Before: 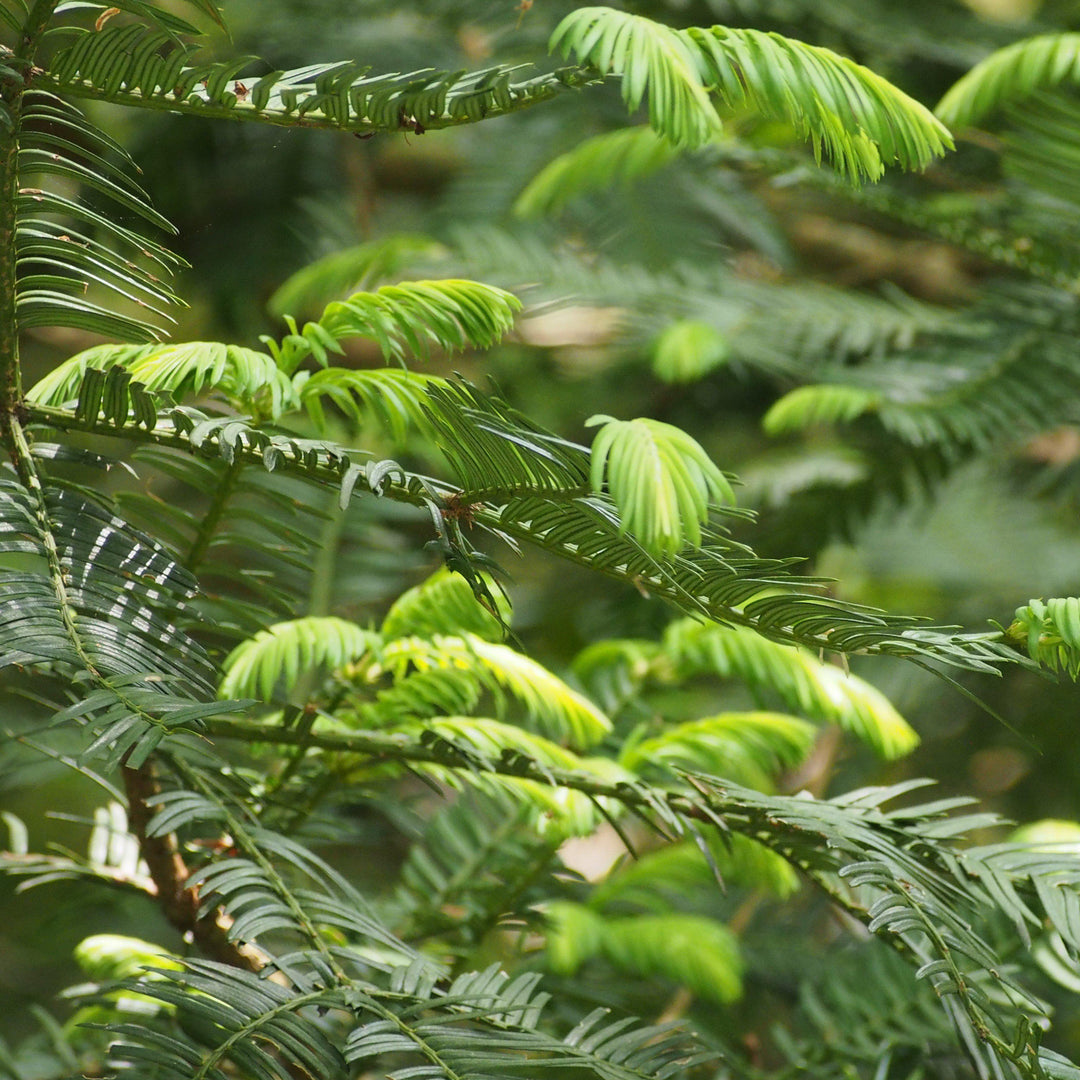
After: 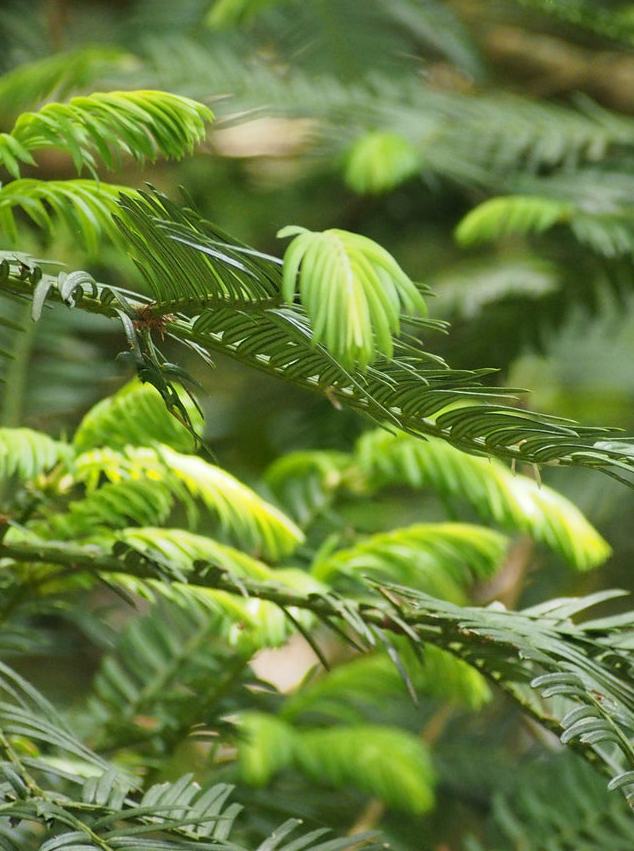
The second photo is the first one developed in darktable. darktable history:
crop and rotate: left 28.552%, top 17.573%, right 12.67%, bottom 3.561%
